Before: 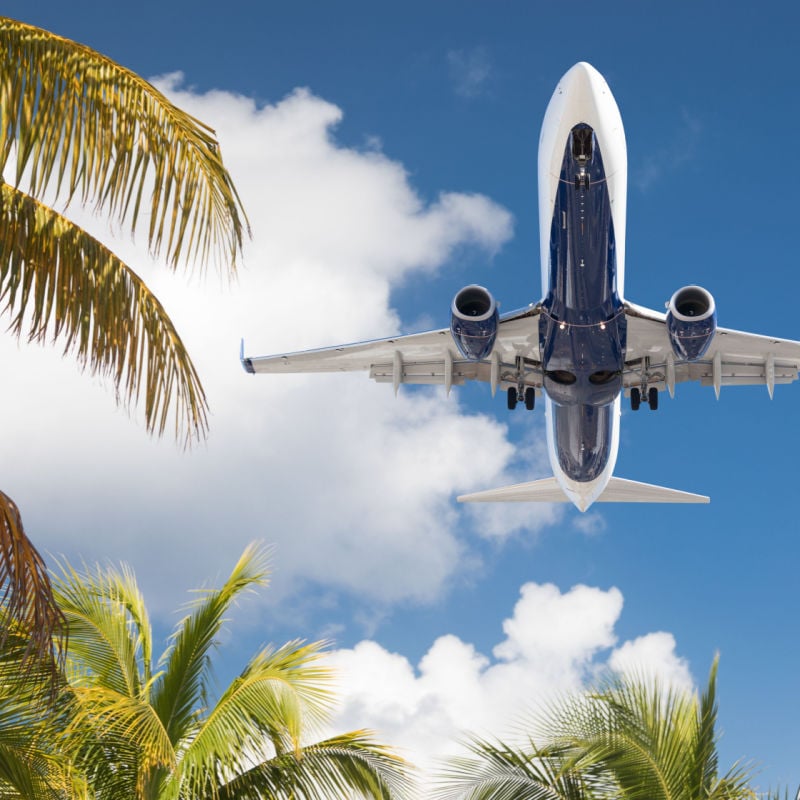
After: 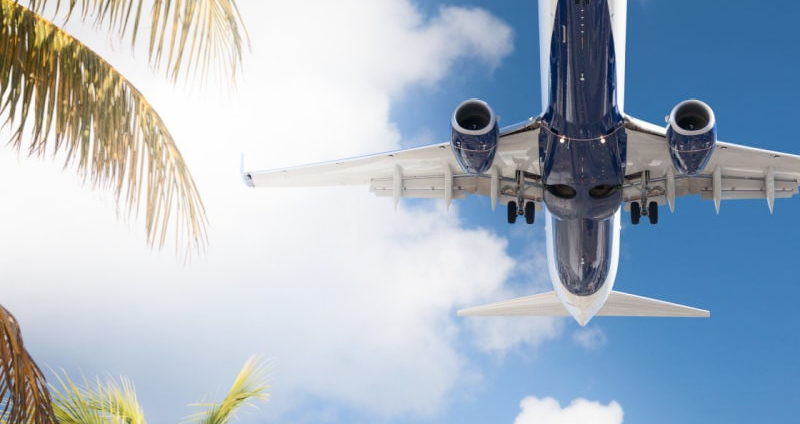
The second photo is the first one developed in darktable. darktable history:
shadows and highlights: shadows -54.91, highlights 86.89, highlights color adjustment 0.878%, soften with gaussian
crop and rotate: top 23.323%, bottom 23.642%
